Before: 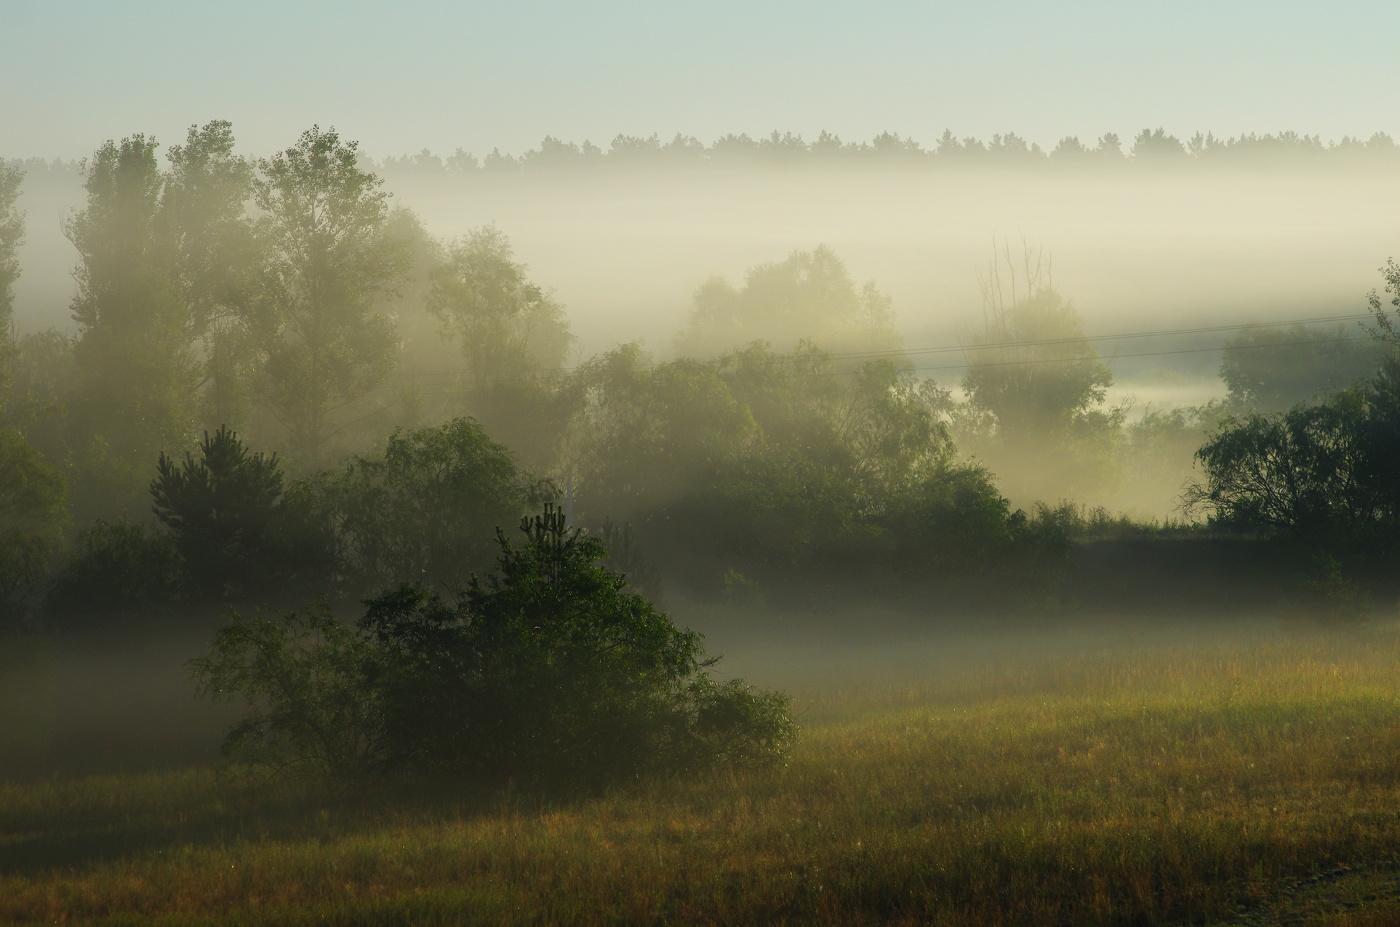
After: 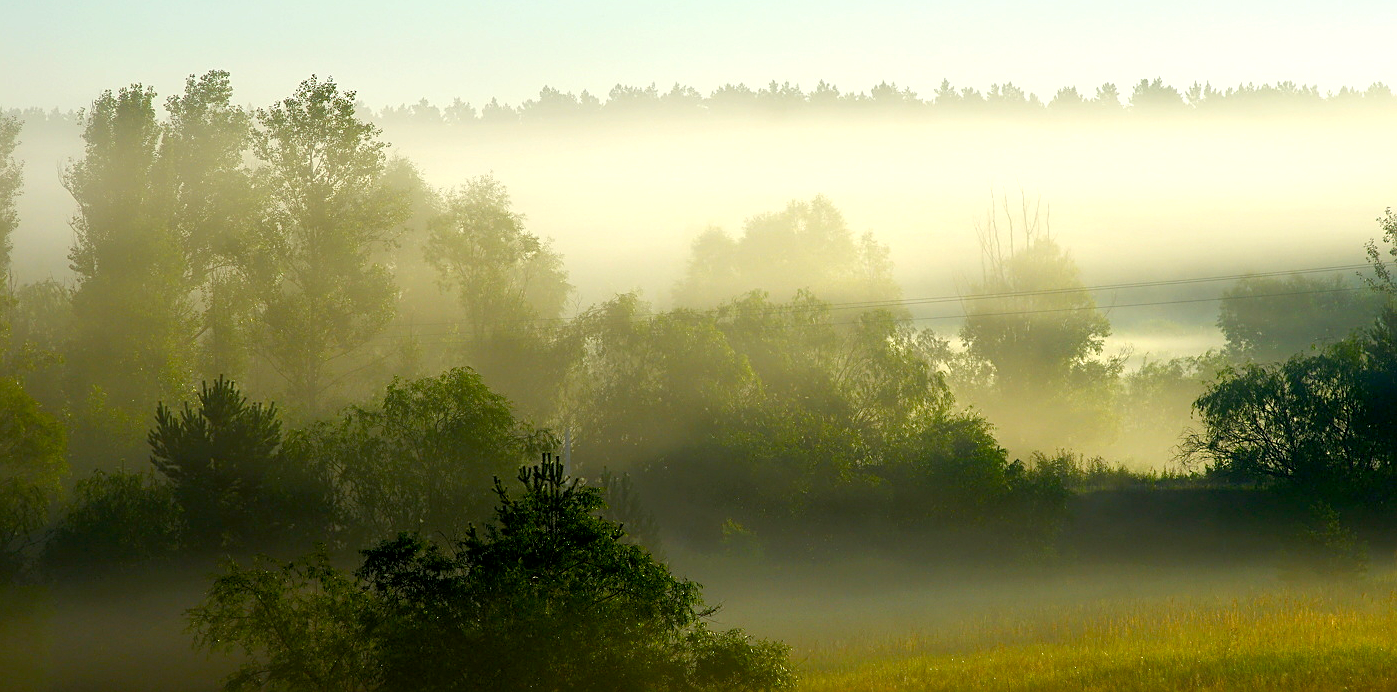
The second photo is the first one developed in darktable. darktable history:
crop: left 0.202%, top 5.473%, bottom 19.831%
color balance rgb: power › hue 209.82°, global offset › luminance -0.895%, perceptual saturation grading › global saturation 20%, perceptual saturation grading › highlights -24.945%, perceptual saturation grading › shadows 25.688%, perceptual brilliance grading › global brilliance 18.582%, global vibrance 20%
sharpen: amount 0.492
